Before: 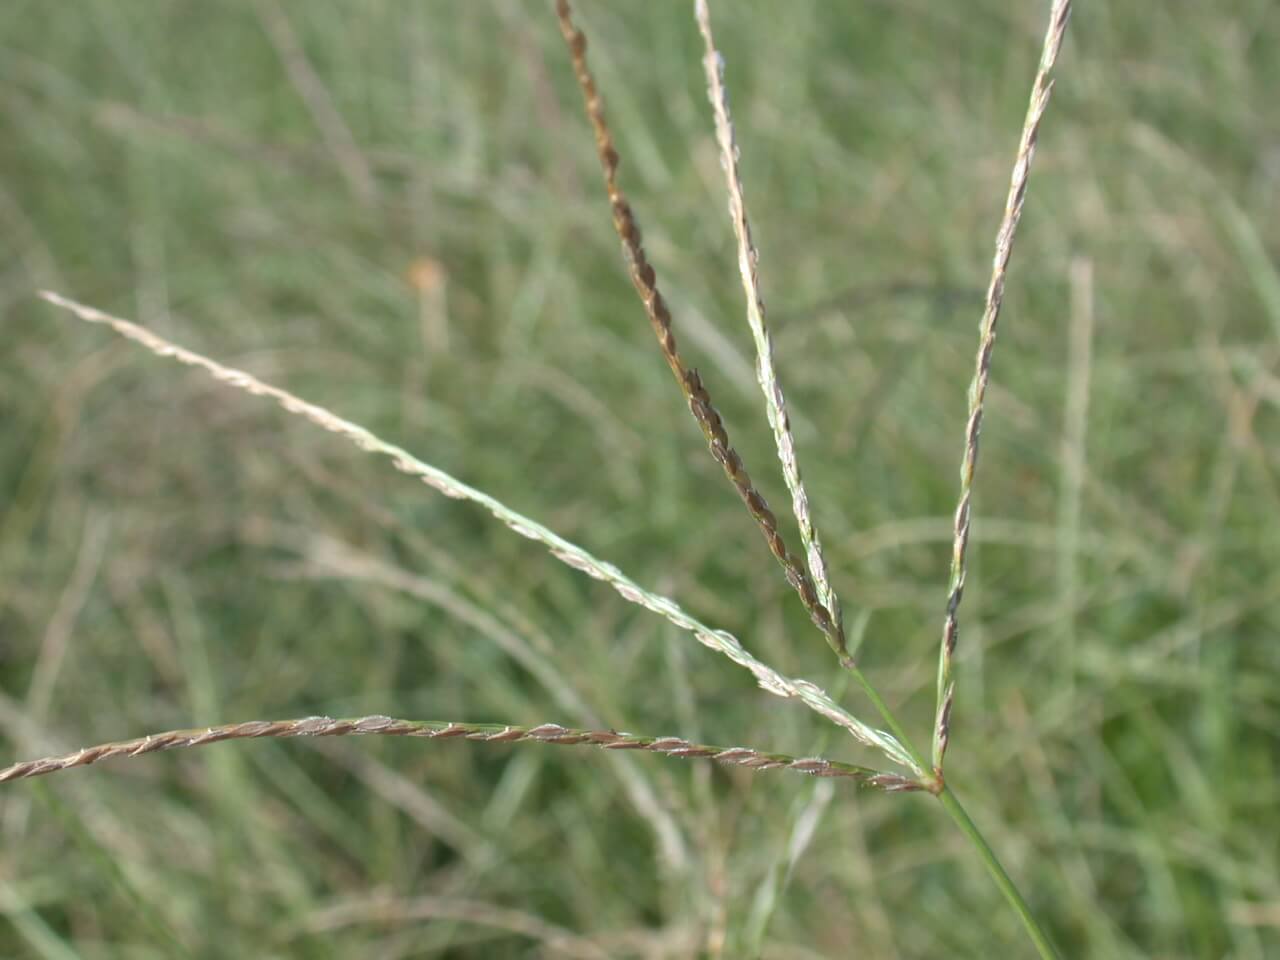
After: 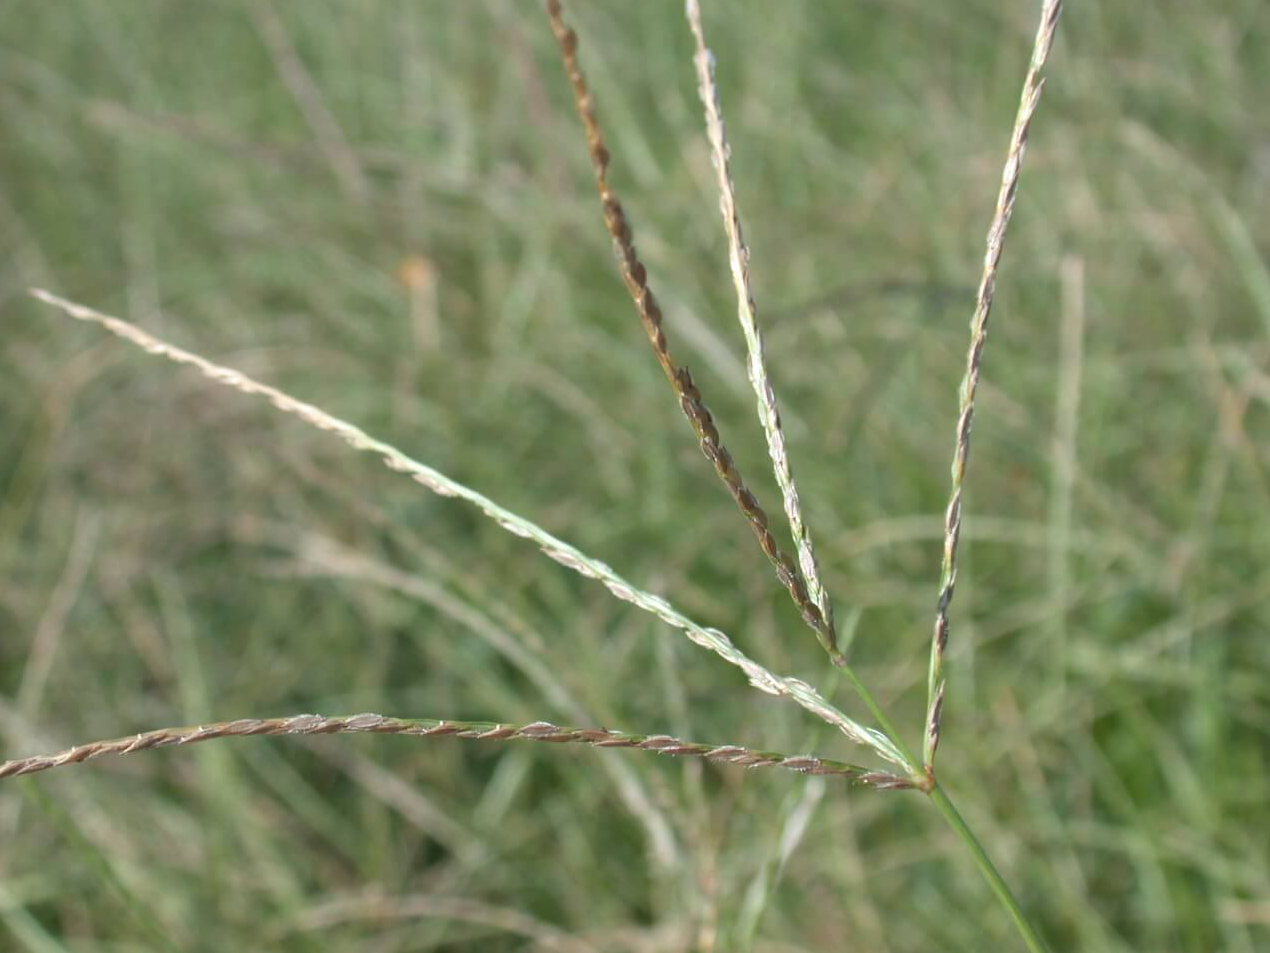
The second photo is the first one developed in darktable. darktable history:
crop and rotate: left 0.714%, top 0.279%, bottom 0.416%
